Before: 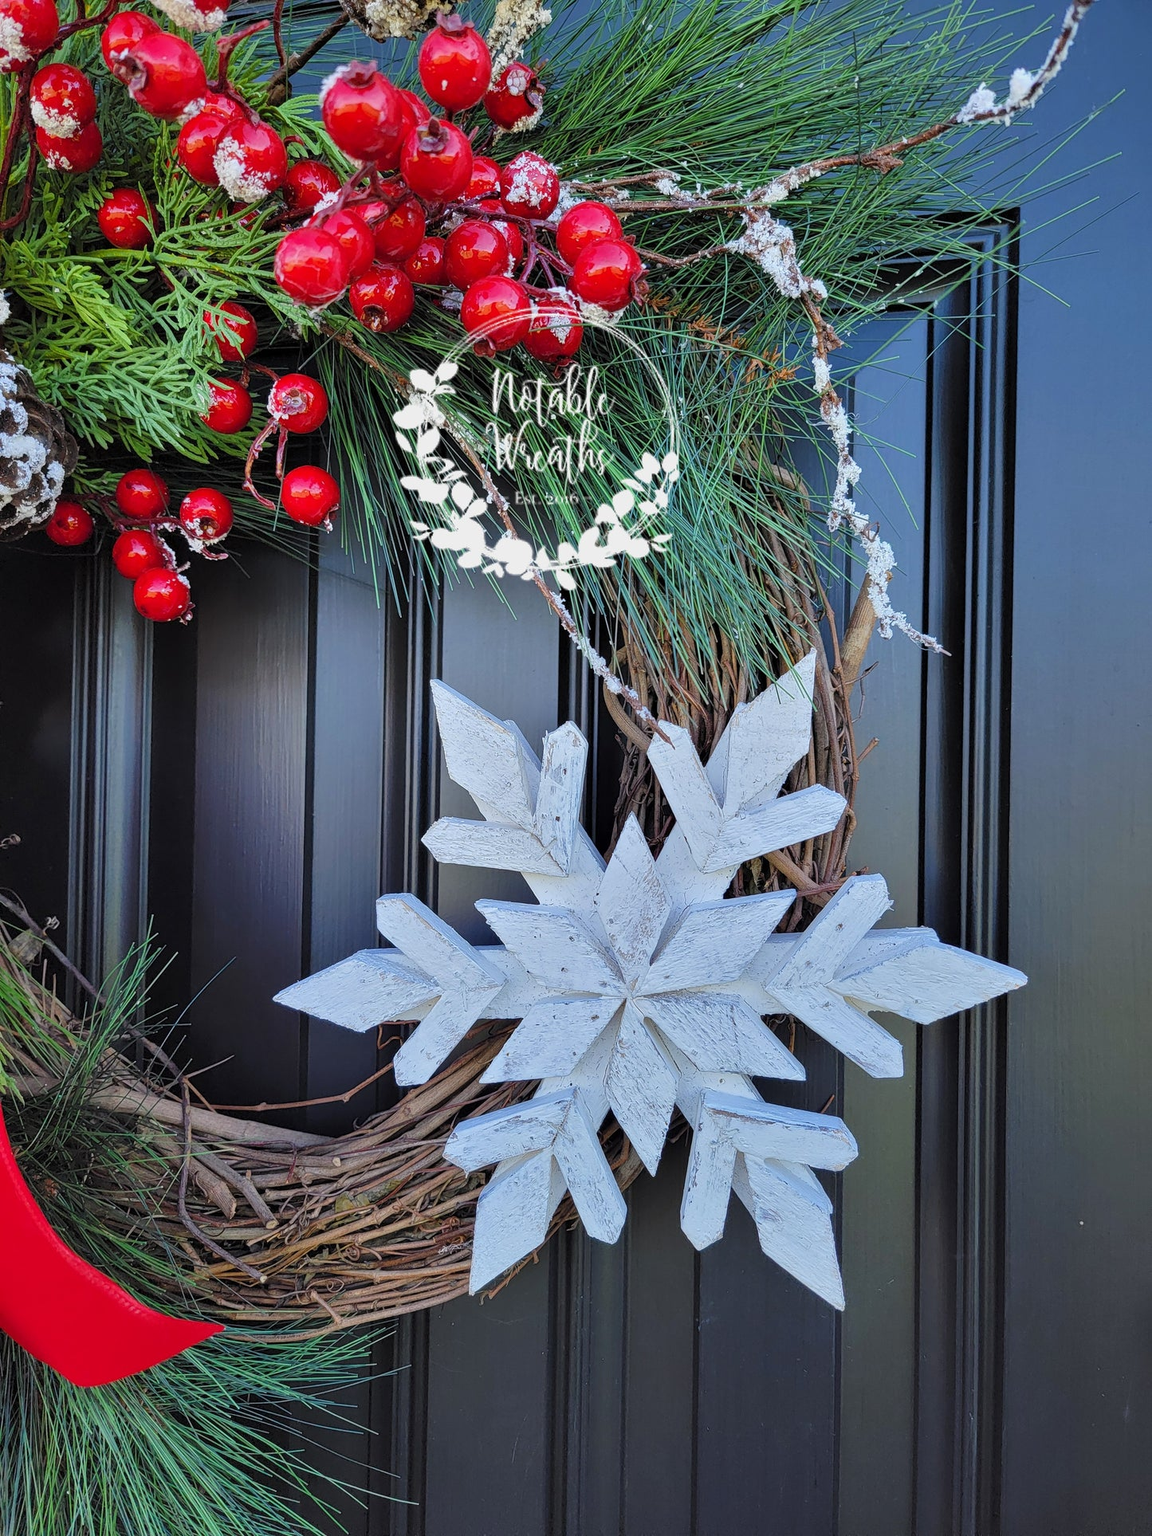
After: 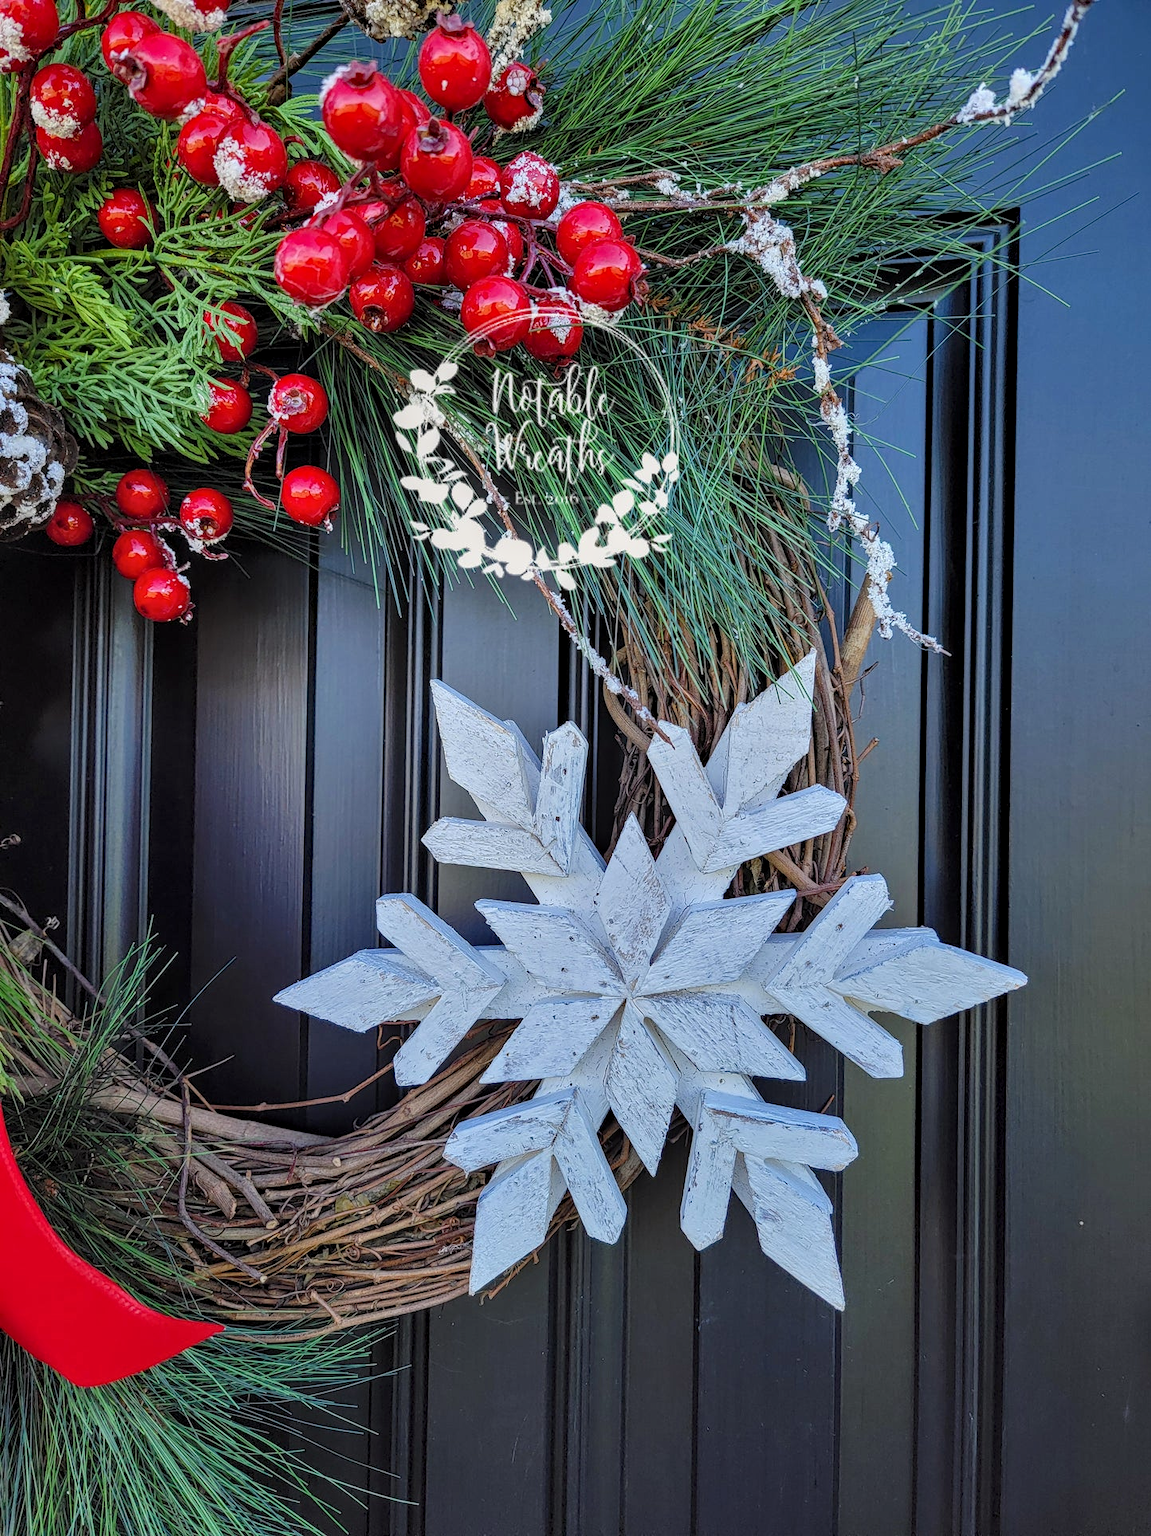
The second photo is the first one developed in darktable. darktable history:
exposure: exposure -0.069 EV, compensate highlight preservation false
haze removal: compatibility mode true, adaptive false
local contrast: on, module defaults
